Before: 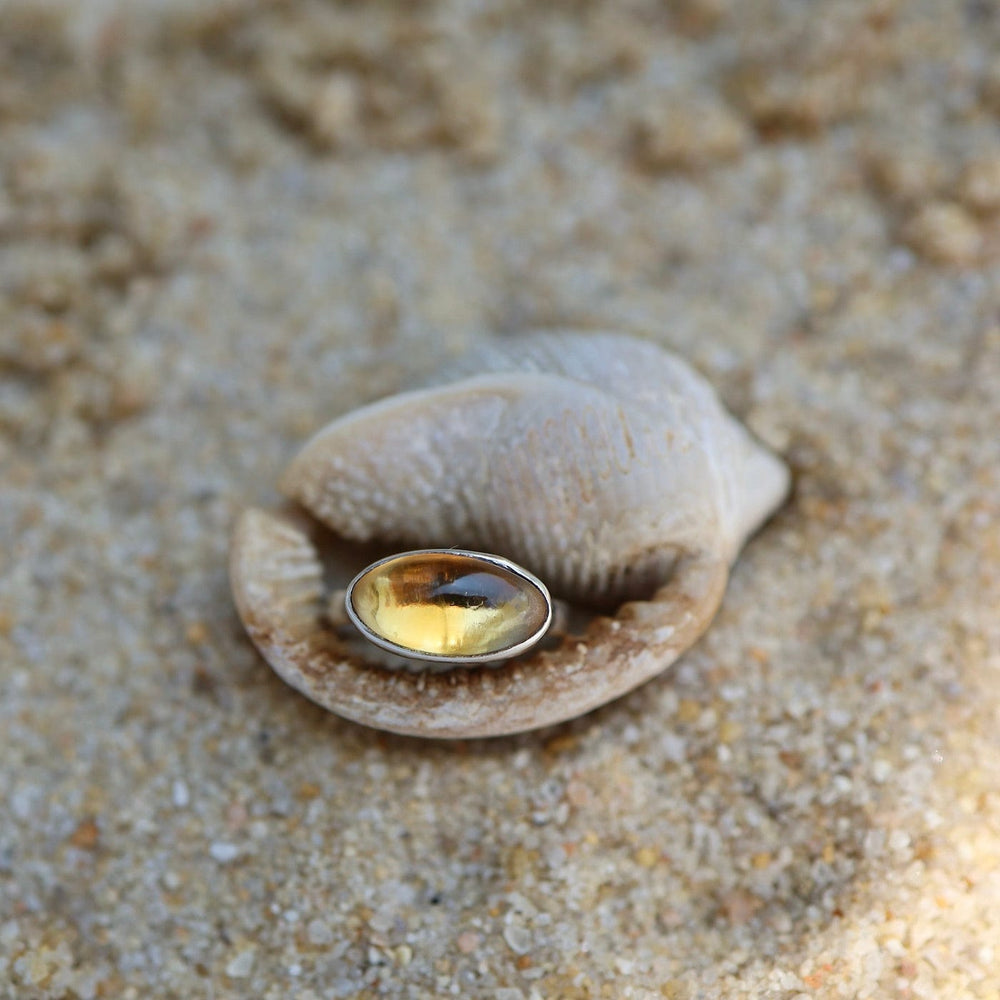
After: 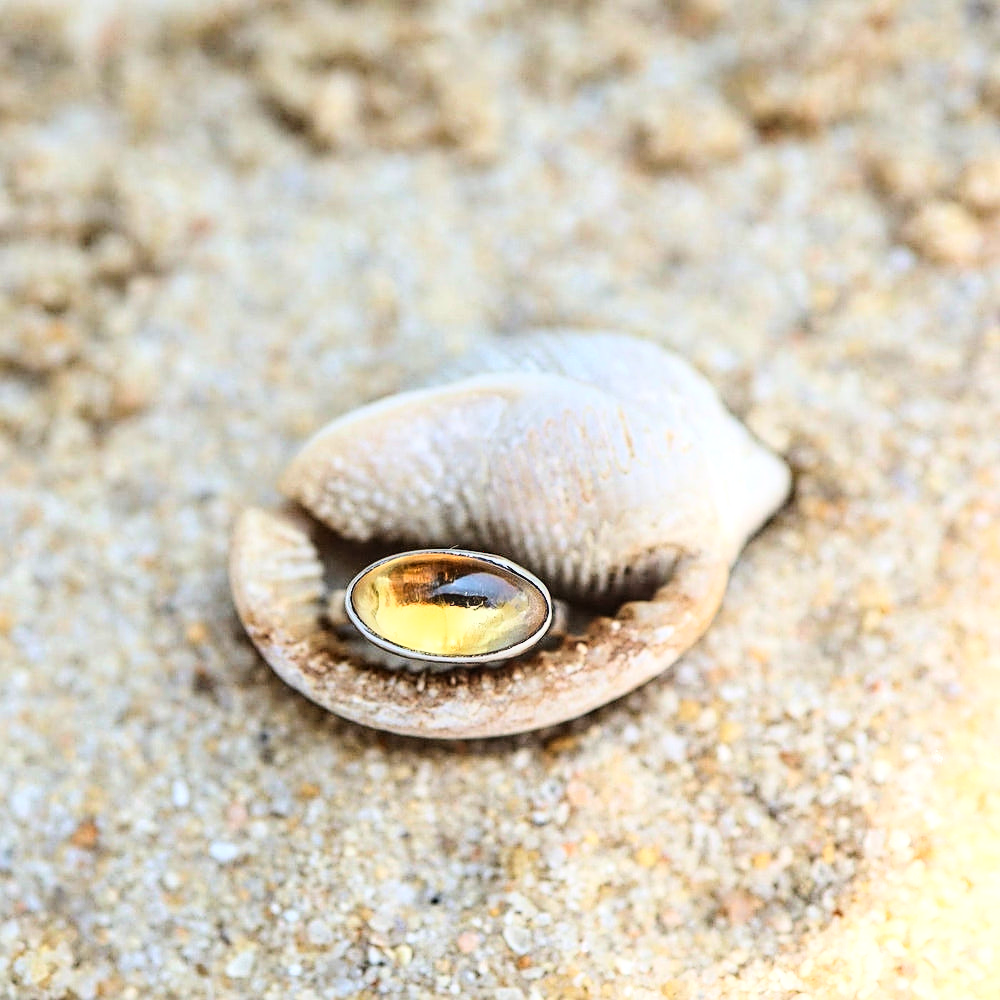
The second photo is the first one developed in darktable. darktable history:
sharpen: on, module defaults
local contrast: on, module defaults
base curve: curves: ch0 [(0, 0.003) (0.001, 0.002) (0.006, 0.004) (0.02, 0.022) (0.048, 0.086) (0.094, 0.234) (0.162, 0.431) (0.258, 0.629) (0.385, 0.8) (0.548, 0.918) (0.751, 0.988) (1, 1)]
